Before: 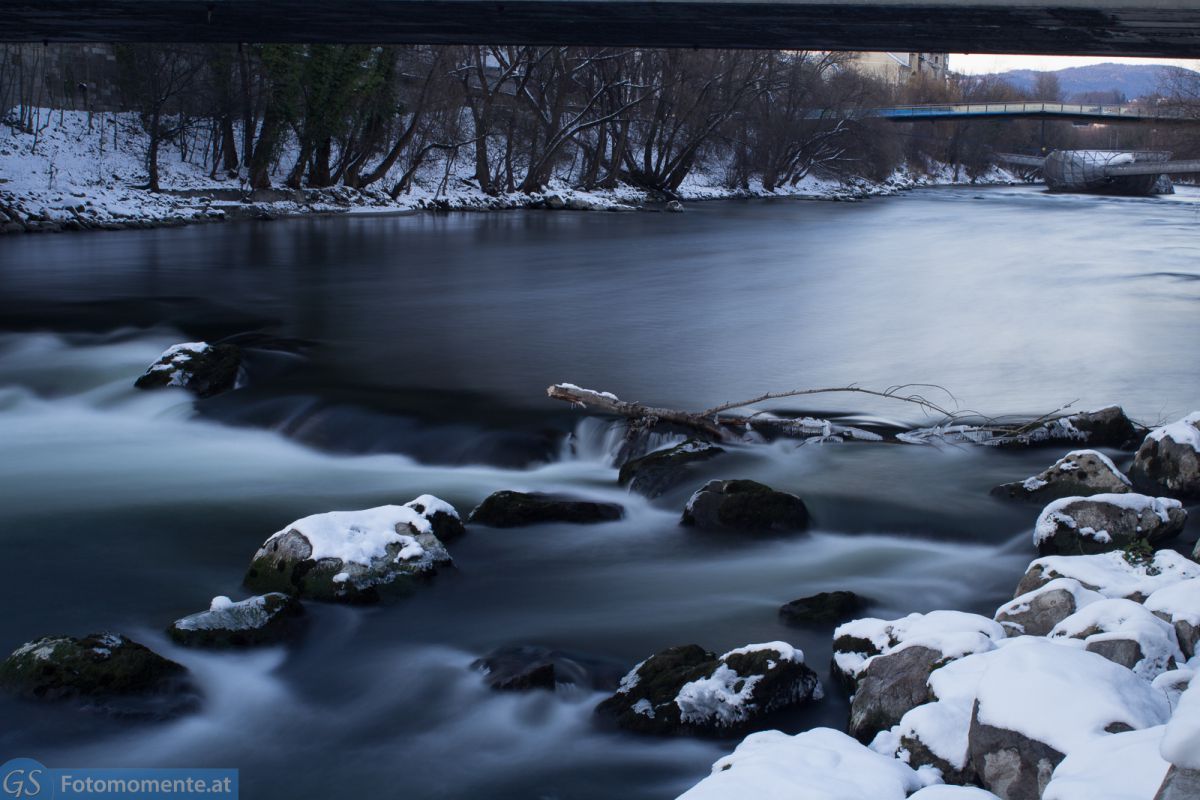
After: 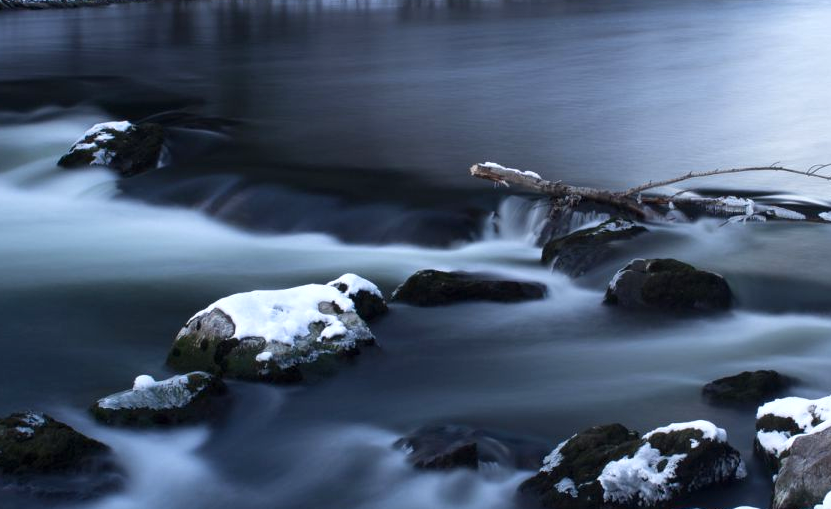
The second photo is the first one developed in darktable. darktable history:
exposure: exposure 0.559 EV, compensate highlight preservation false
crop: left 6.488%, top 27.668%, right 24.183%, bottom 8.656%
